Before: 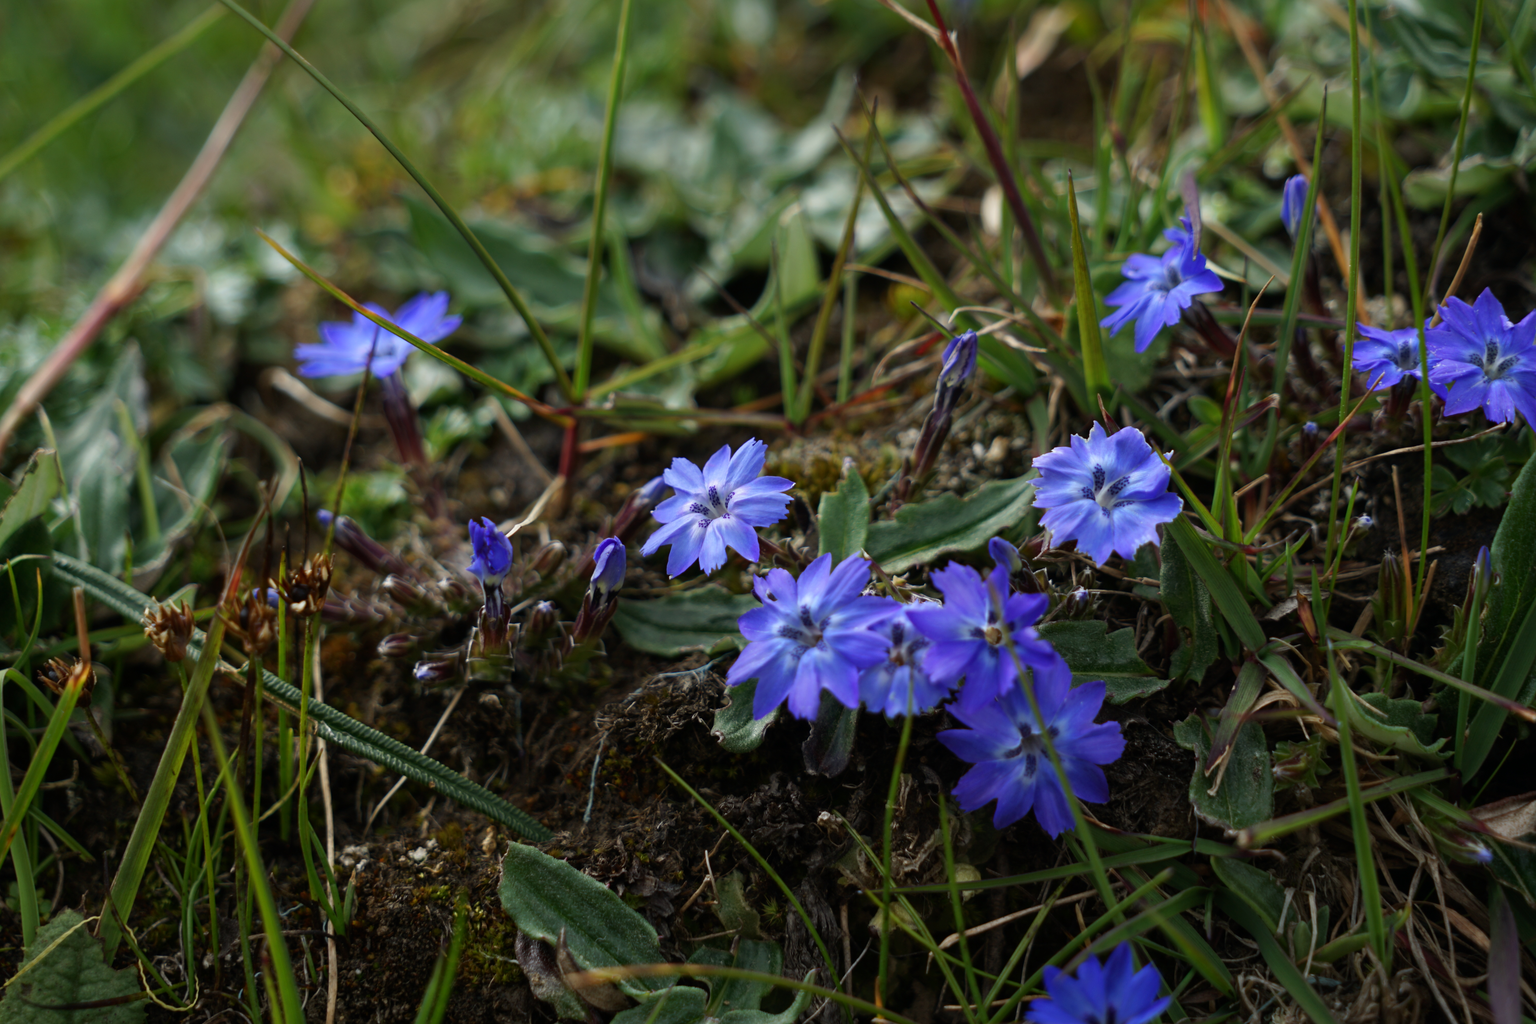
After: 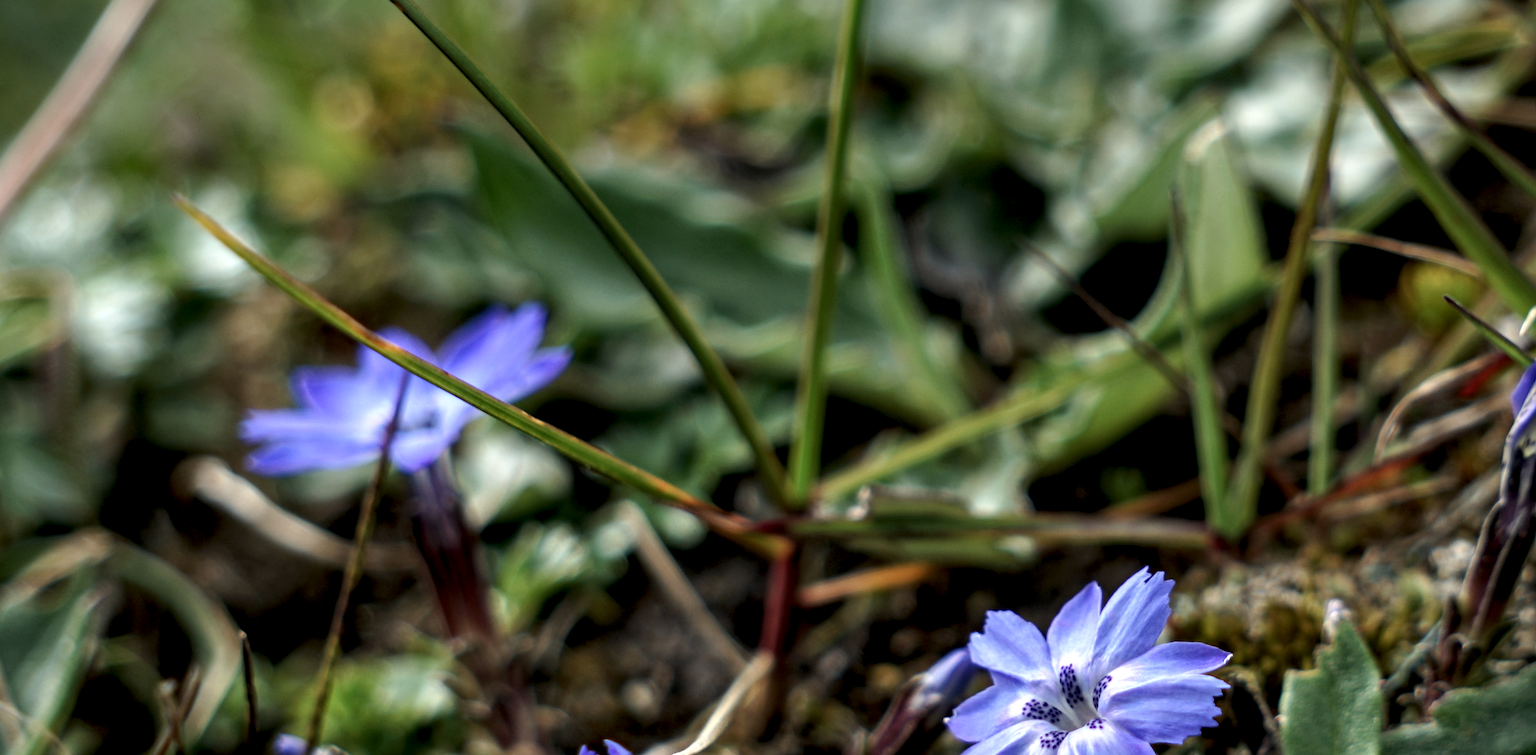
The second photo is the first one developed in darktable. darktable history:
local contrast: highlights 65%, shadows 54%, detail 169%, midtone range 0.514
crop: left 10.121%, top 10.631%, right 36.218%, bottom 51.526%
contrast brightness saturation: saturation -0.05
rotate and perspective: rotation -1.68°, lens shift (vertical) -0.146, crop left 0.049, crop right 0.912, crop top 0.032, crop bottom 0.96
